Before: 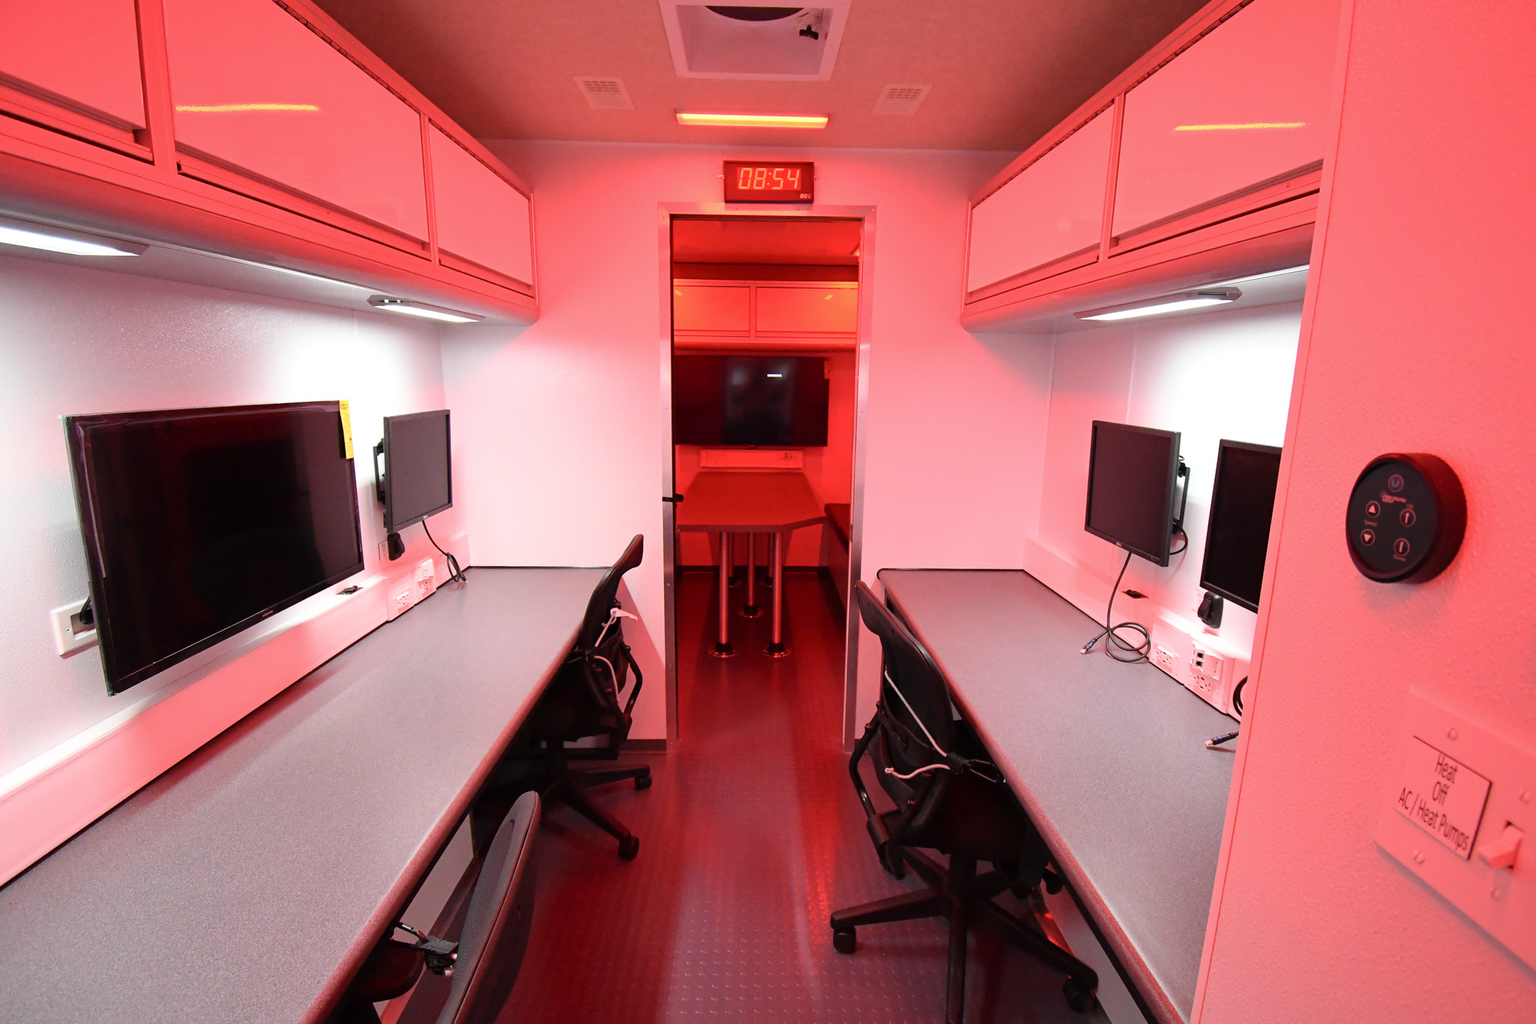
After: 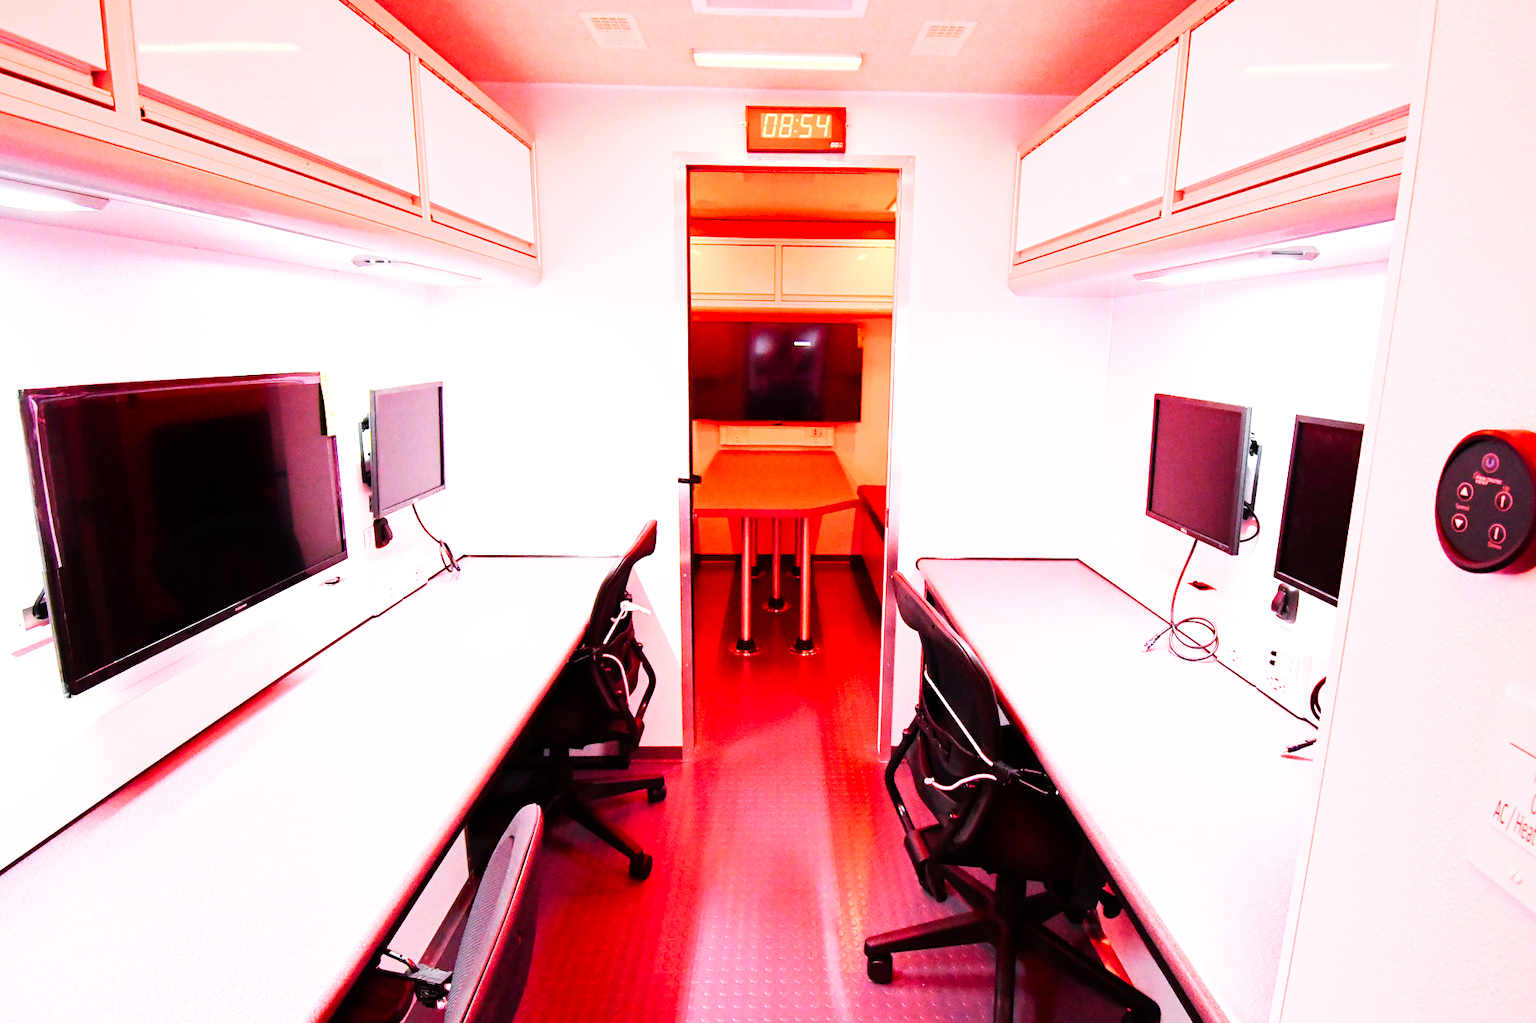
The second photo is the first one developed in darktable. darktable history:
crop: left 3.305%, top 6.436%, right 6.389%, bottom 3.258%
base curve: curves: ch0 [(0, 0) (0.007, 0.004) (0.027, 0.03) (0.046, 0.07) (0.207, 0.54) (0.442, 0.872) (0.673, 0.972) (1, 1)], preserve colors none
white balance: red 1.004, blue 1.096
exposure: black level correction 0.001, exposure 1 EV, compensate highlight preservation false
